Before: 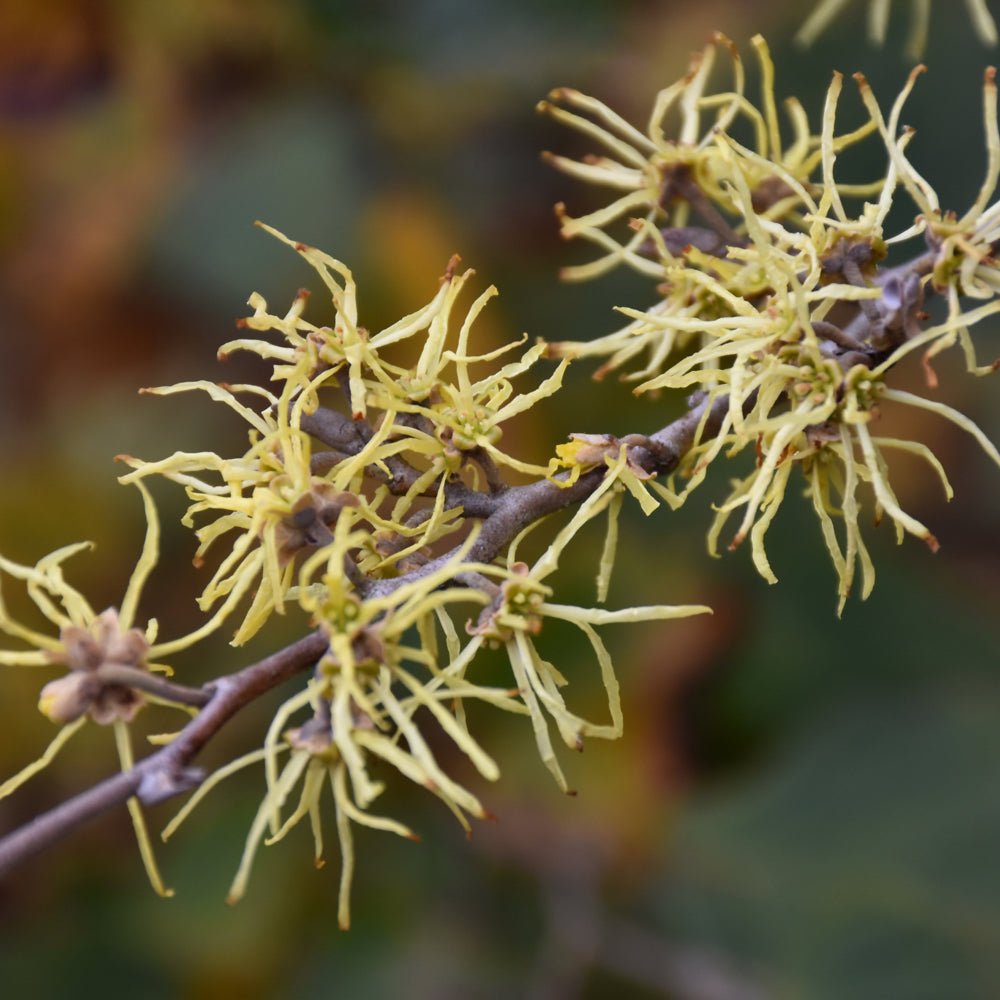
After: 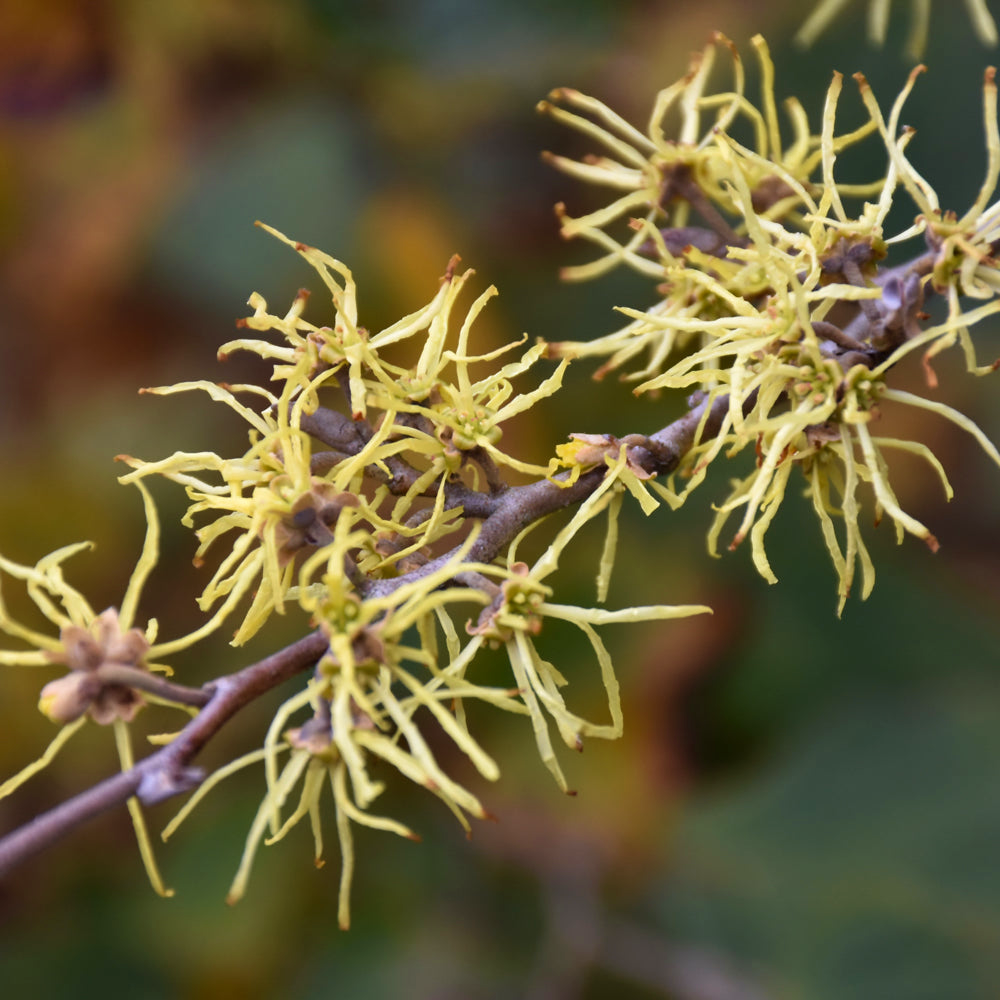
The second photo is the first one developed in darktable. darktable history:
levels: levels [0, 0.476, 0.951]
velvia: on, module defaults
